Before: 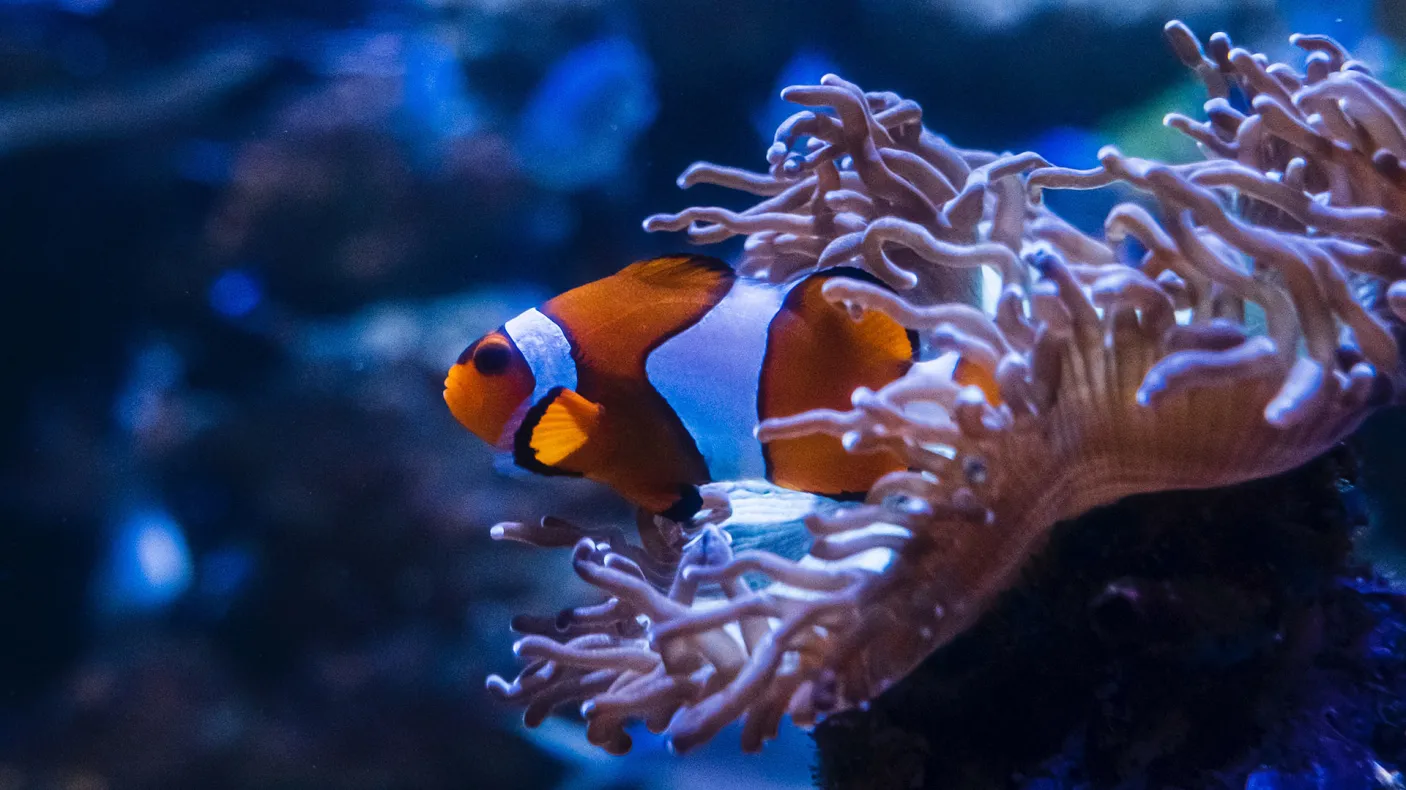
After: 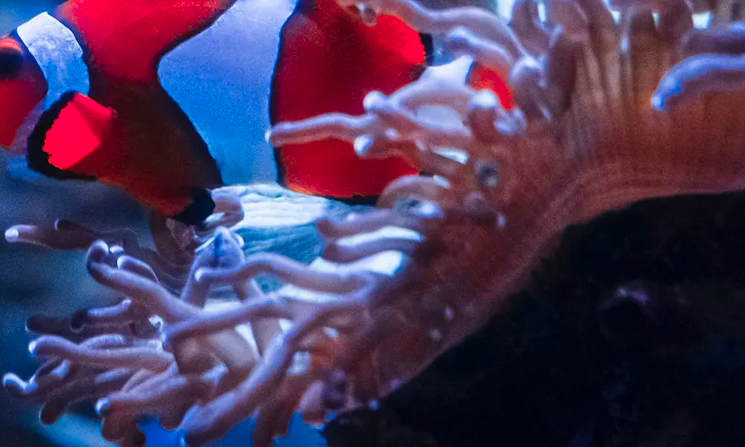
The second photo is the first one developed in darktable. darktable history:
rotate and perspective: lens shift (vertical) 0.048, lens shift (horizontal) -0.024, automatic cropping off
base curve: curves: ch0 [(0, 0) (0.472, 0.455) (1, 1)], preserve colors none
color zones: curves: ch1 [(0.24, 0.634) (0.75, 0.5)]; ch2 [(0.253, 0.437) (0.745, 0.491)], mix 102.12%
crop: left 34.479%, top 38.822%, right 13.718%, bottom 5.172%
